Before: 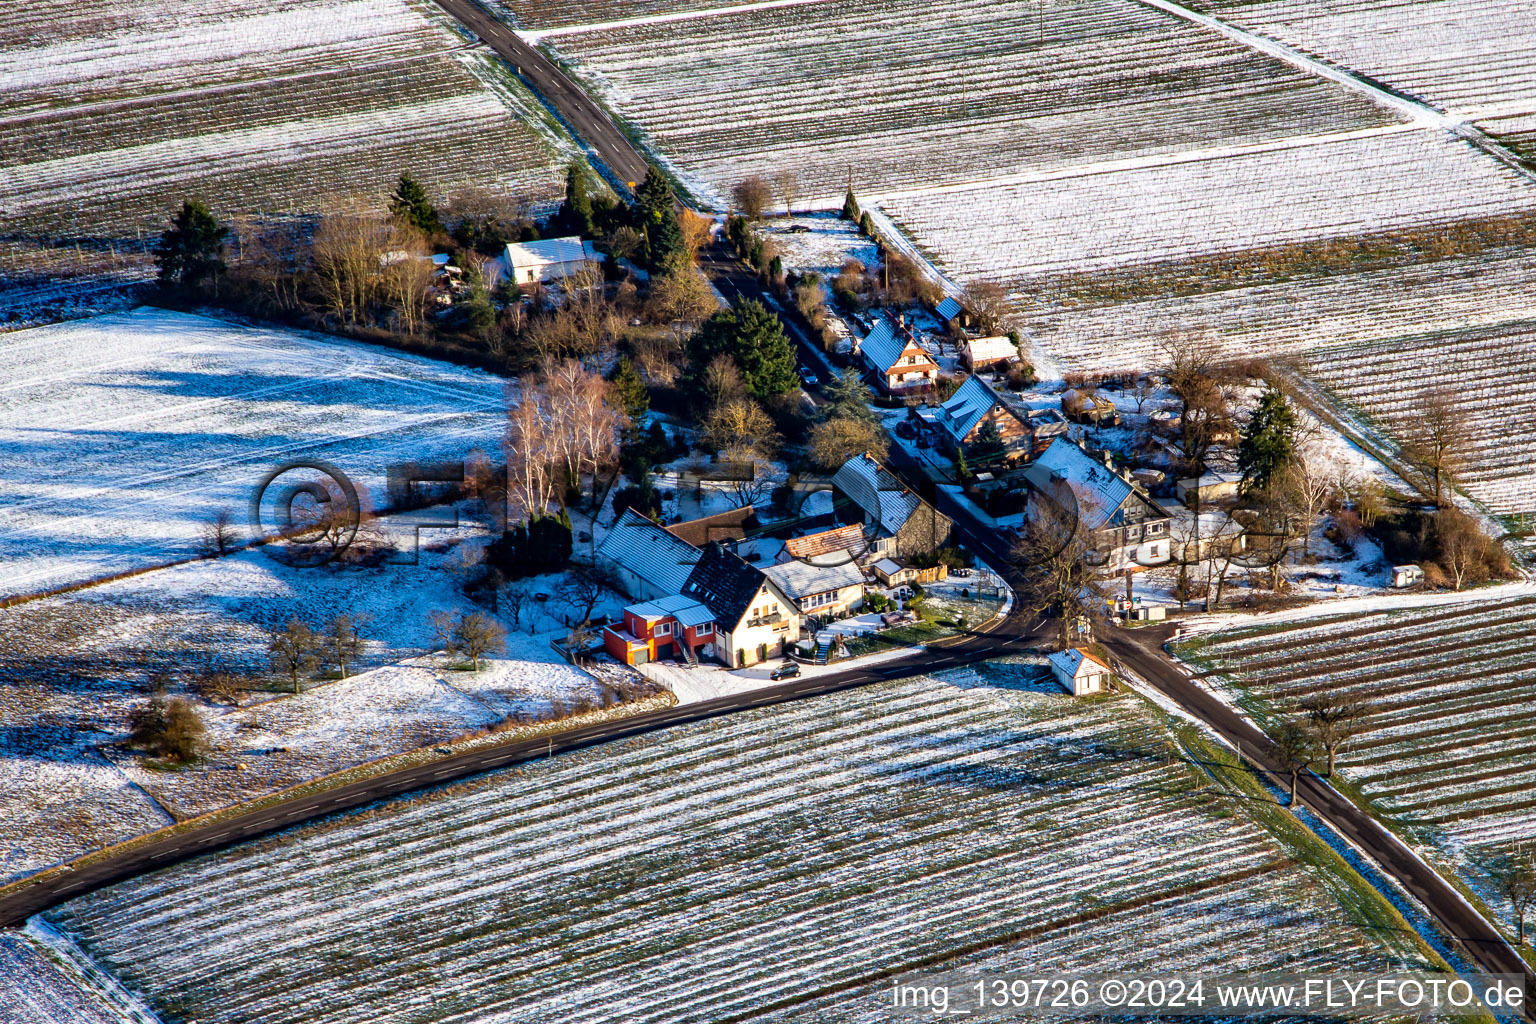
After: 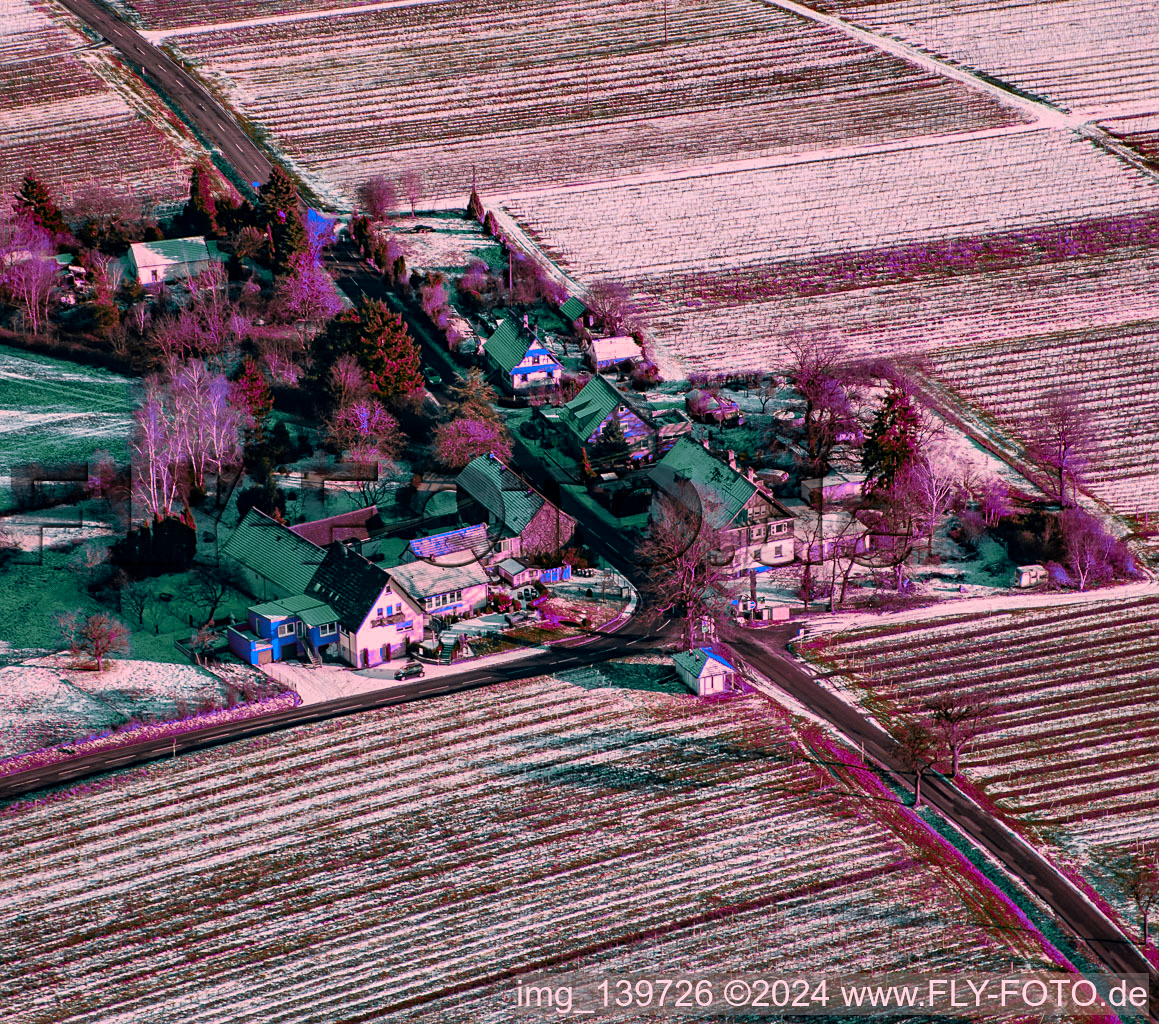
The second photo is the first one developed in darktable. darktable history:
color zones: curves: ch0 [(0.826, 0.353)]; ch1 [(0.242, 0.647) (0.889, 0.342)]; ch2 [(0.246, 0.089) (0.969, 0.068)], mix 27.16%
color correction: highlights a* 11.36, highlights b* 11.58
crop and rotate: left 24.511%
sharpen: amount 0.203
